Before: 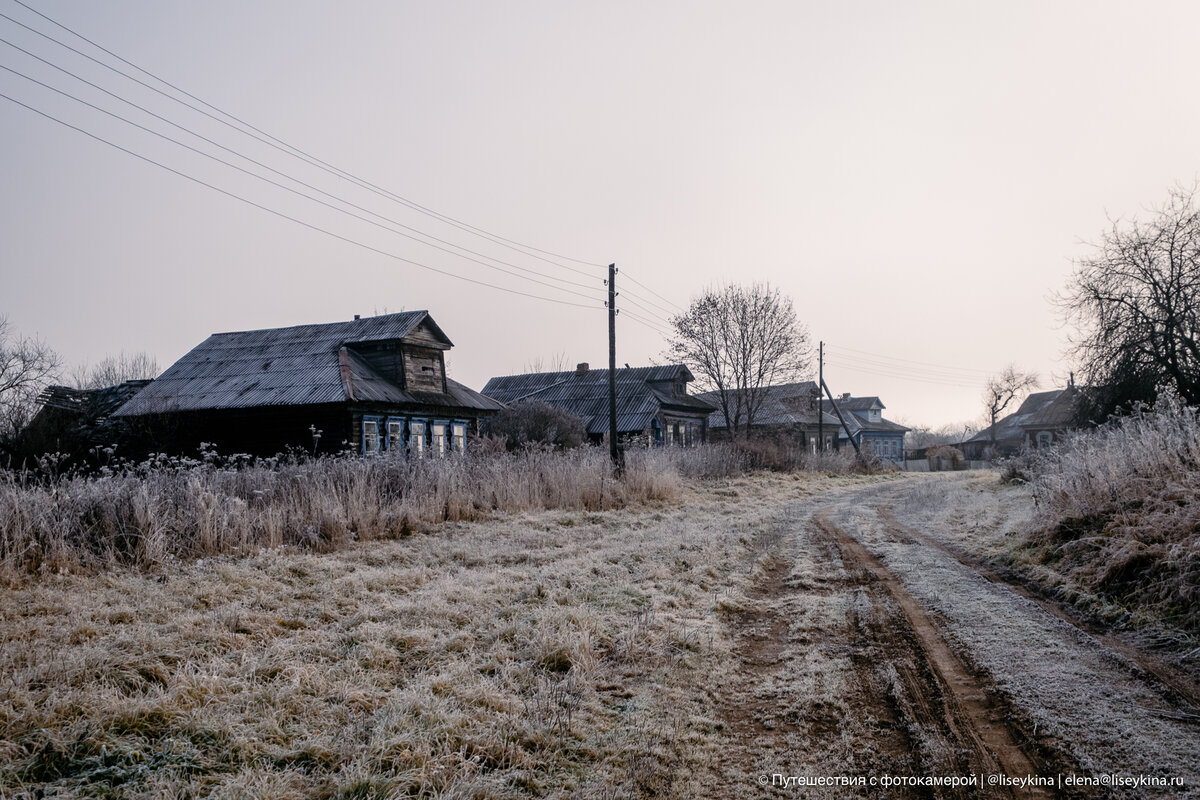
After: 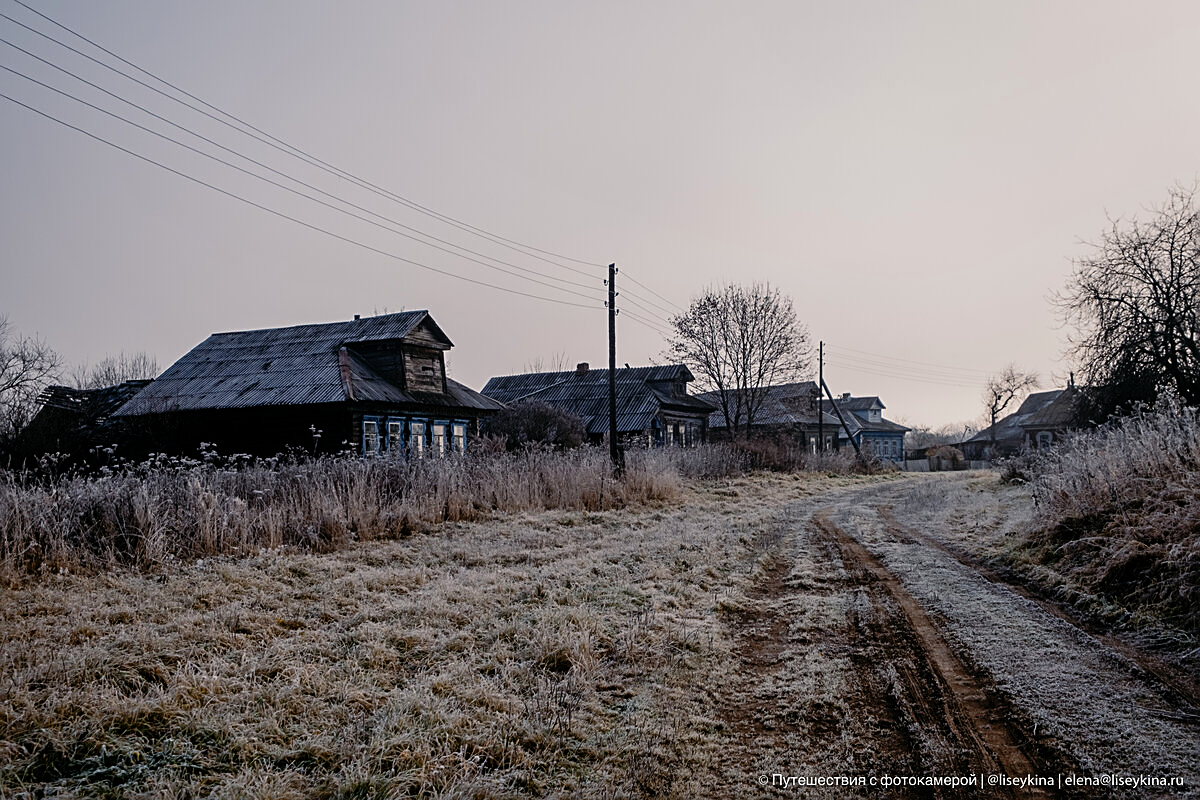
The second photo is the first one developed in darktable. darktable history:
shadows and highlights: radius 121.13, shadows 21.4, white point adjustment -9.72, highlights -14.39, soften with gaussian
tone curve: curves: ch0 [(0, 0) (0.003, 0.001) (0.011, 0.004) (0.025, 0.011) (0.044, 0.021) (0.069, 0.028) (0.1, 0.036) (0.136, 0.051) (0.177, 0.085) (0.224, 0.127) (0.277, 0.193) (0.335, 0.266) (0.399, 0.338) (0.468, 0.419) (0.543, 0.504) (0.623, 0.593) (0.709, 0.689) (0.801, 0.784) (0.898, 0.888) (1, 1)], preserve colors none
sharpen: amount 0.575
